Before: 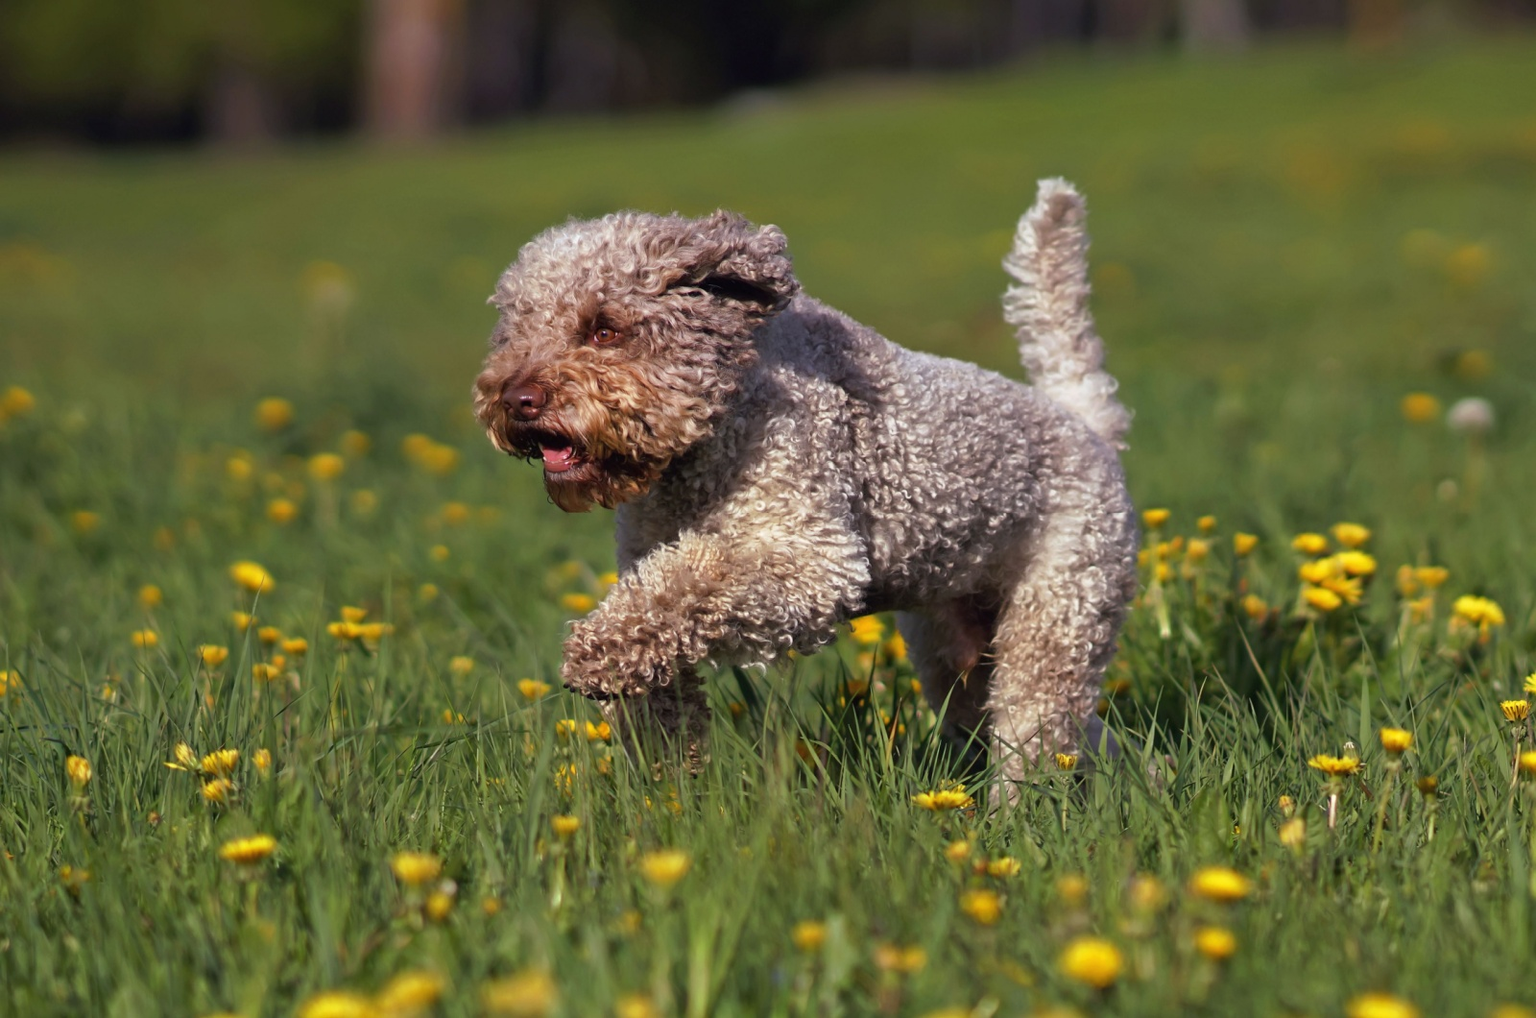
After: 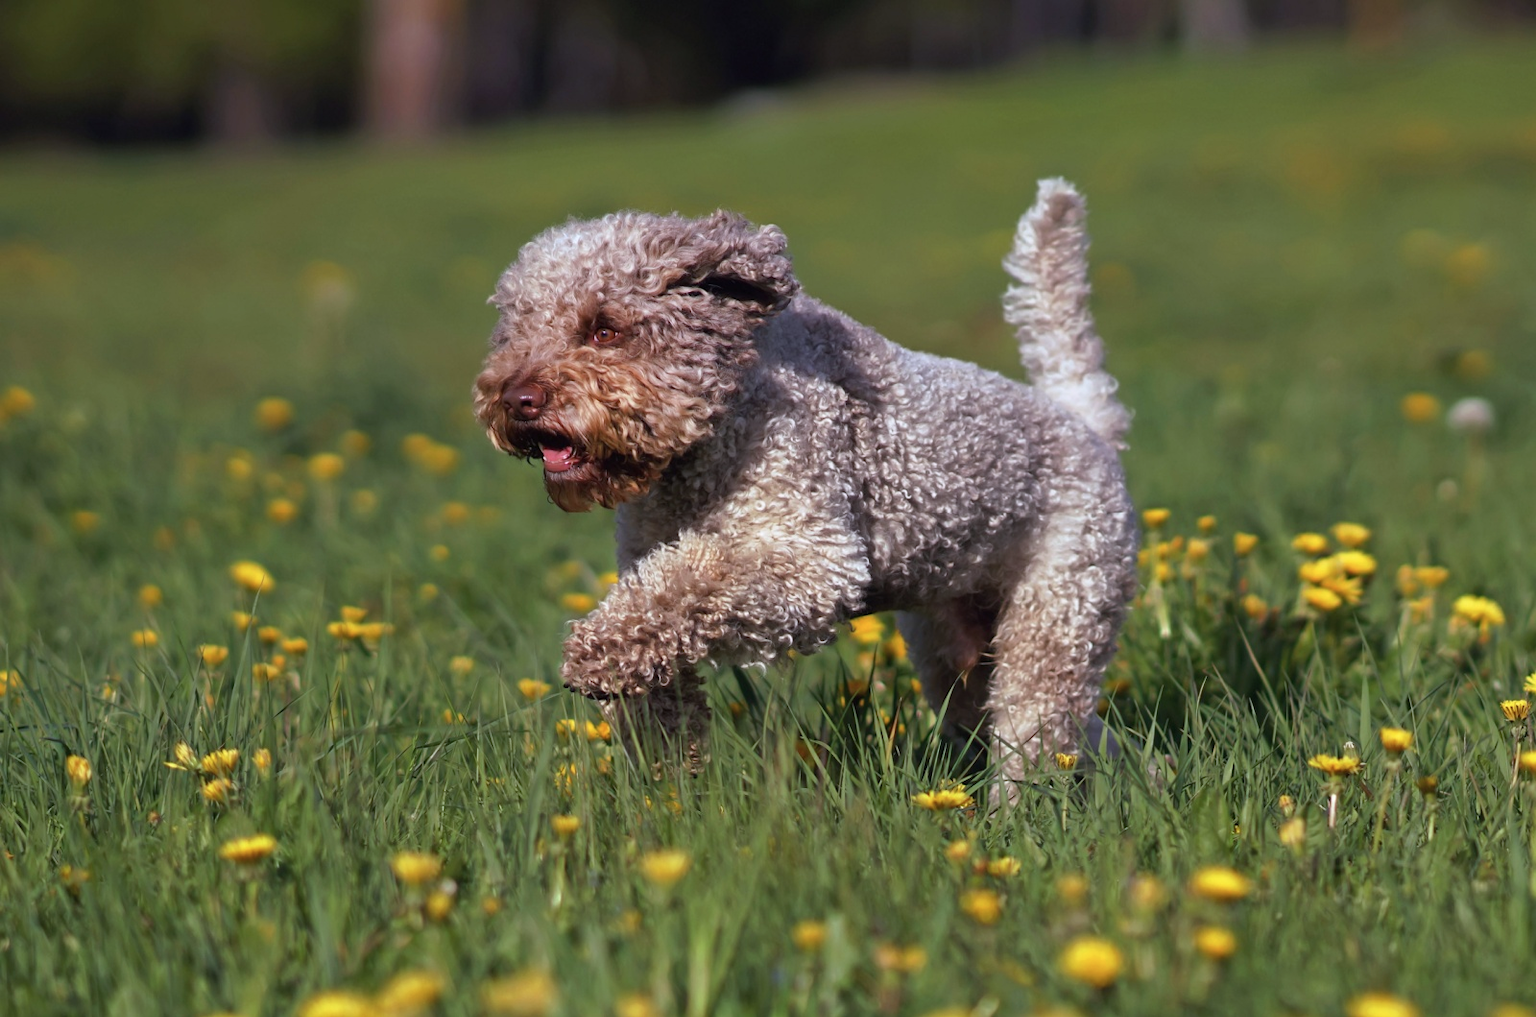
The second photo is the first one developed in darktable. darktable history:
color correction: highlights a* -0.749, highlights b* -9.54
